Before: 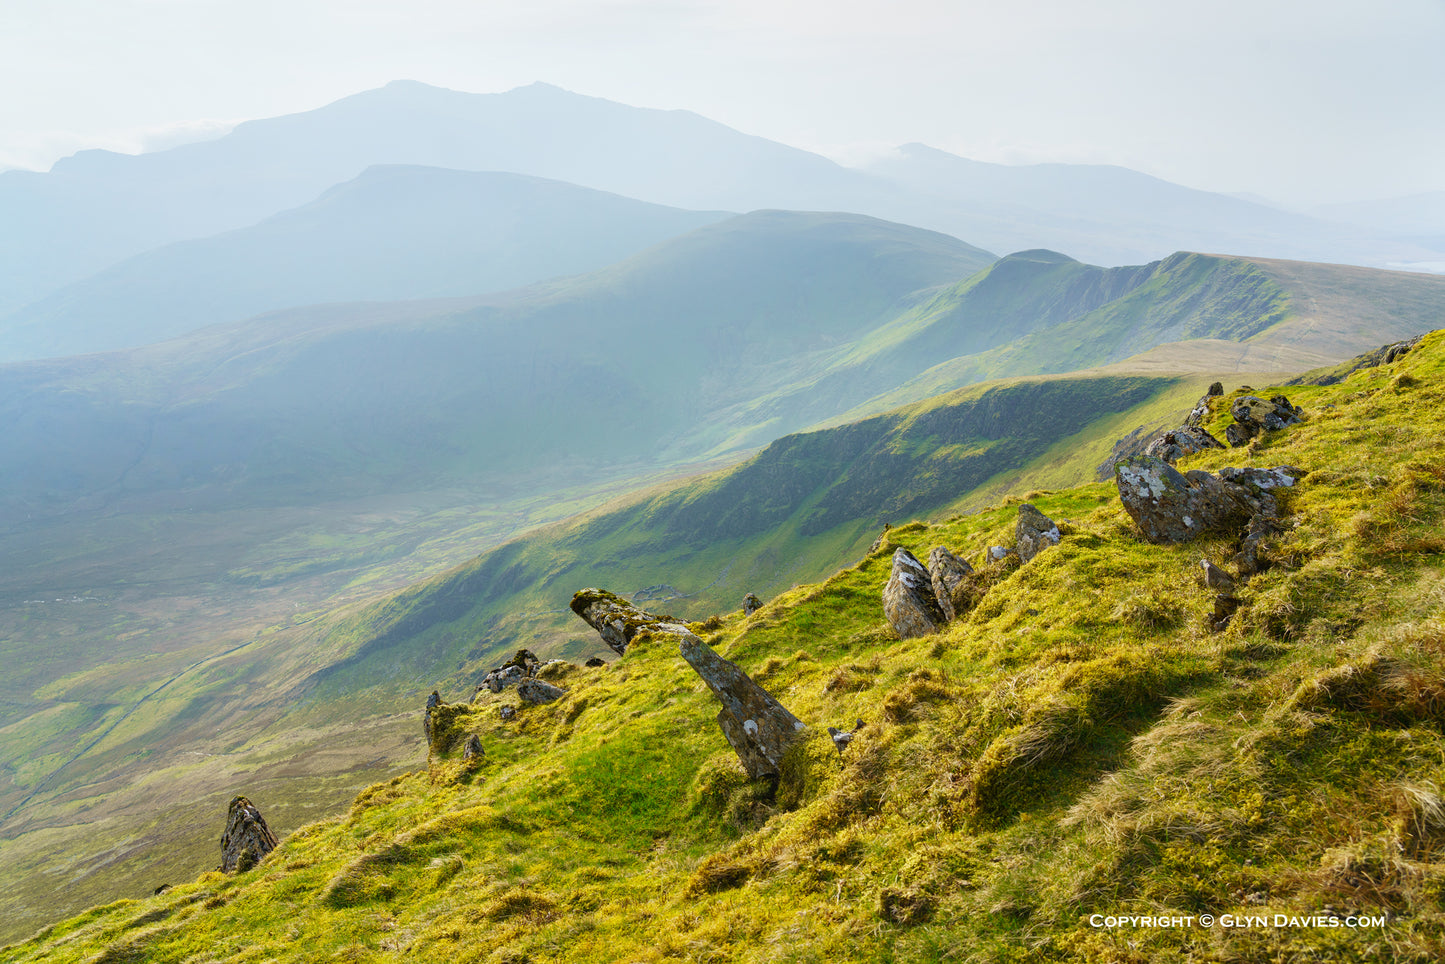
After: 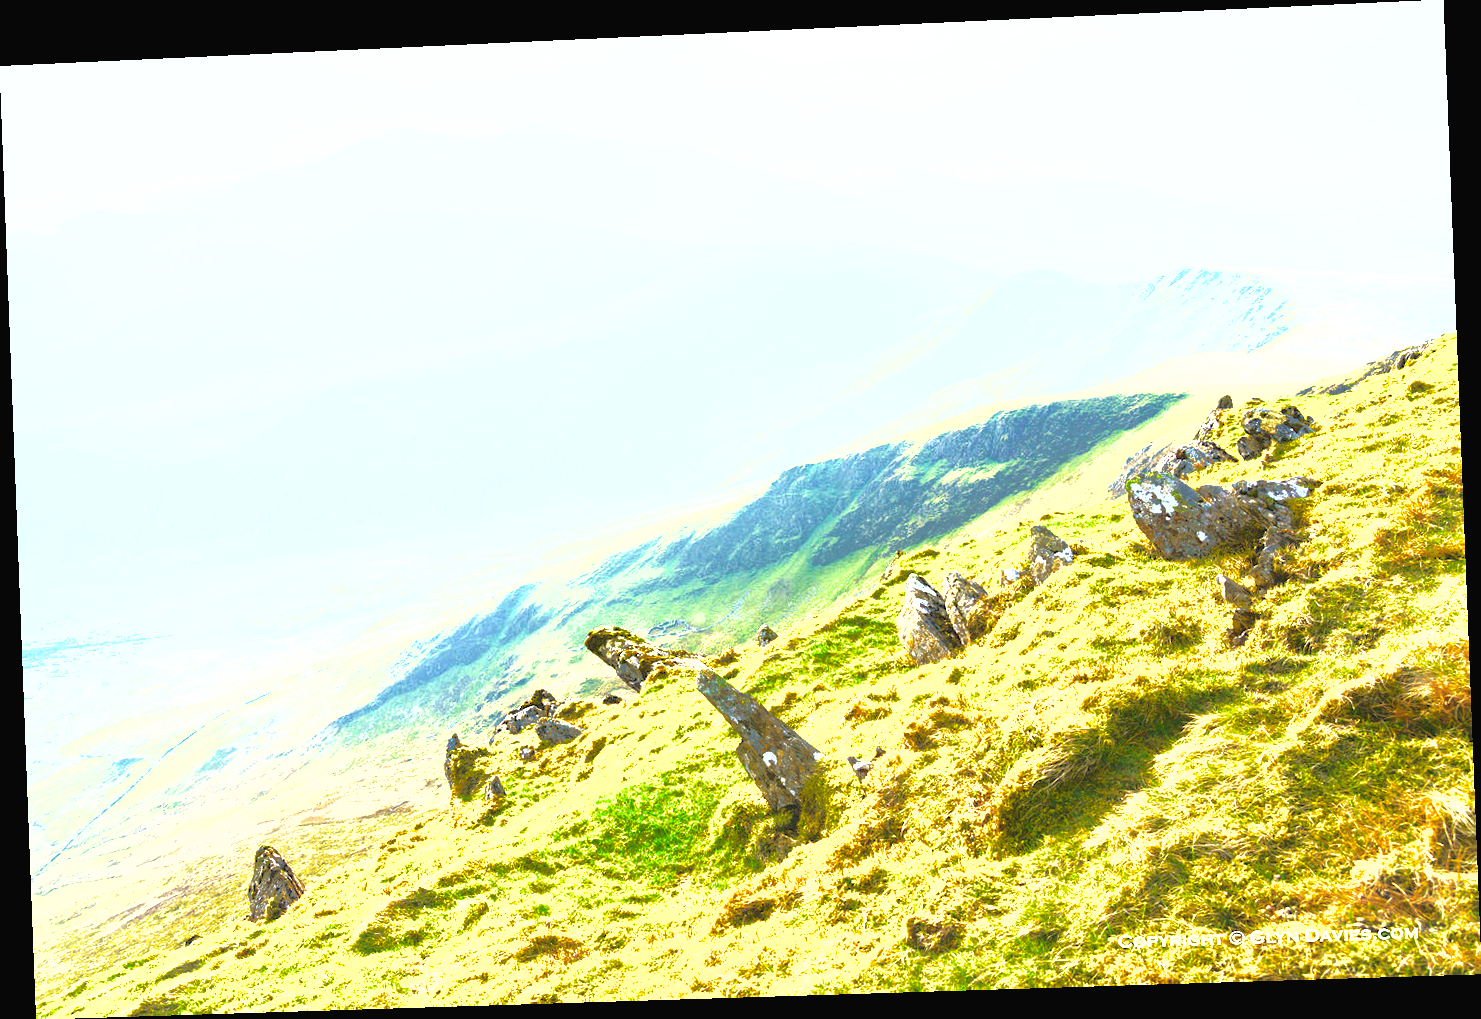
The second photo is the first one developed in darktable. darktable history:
rotate and perspective: rotation -2.22°, lens shift (horizontal) -0.022, automatic cropping off
exposure: black level correction 0, exposure 2.138 EV, compensate exposure bias true, compensate highlight preservation false
shadows and highlights: on, module defaults
